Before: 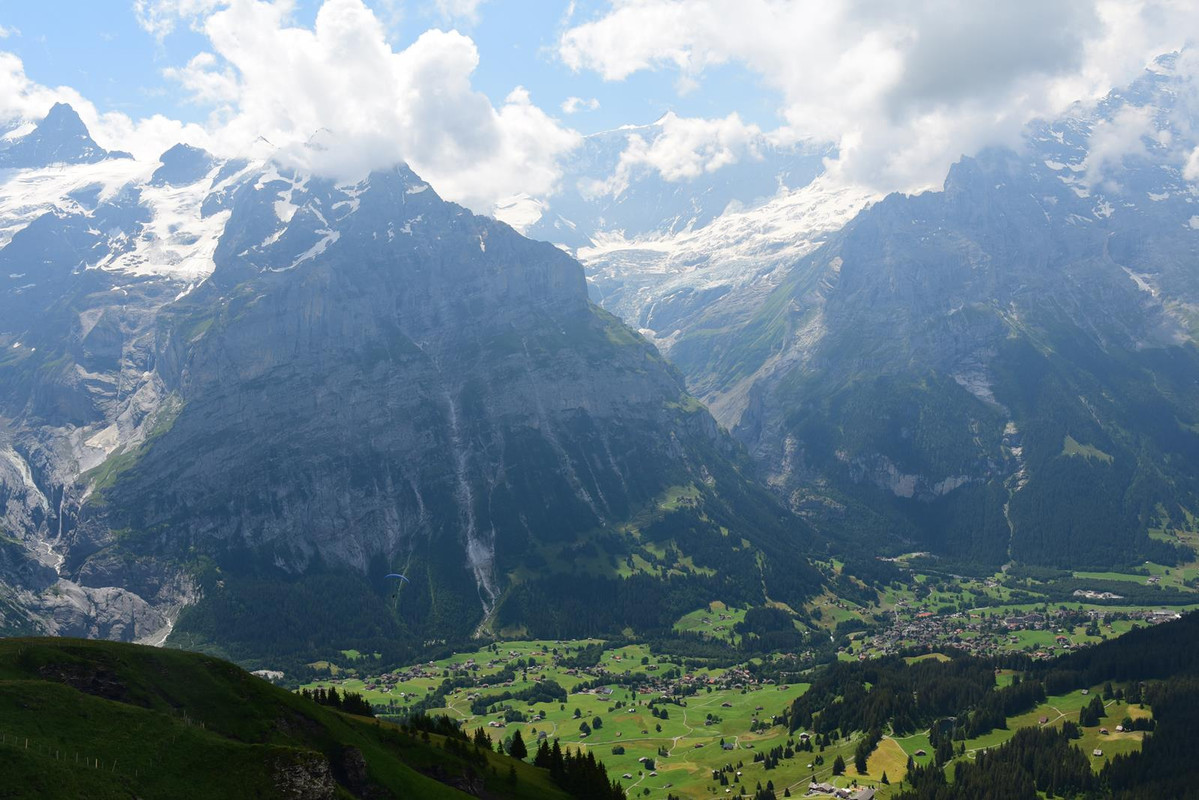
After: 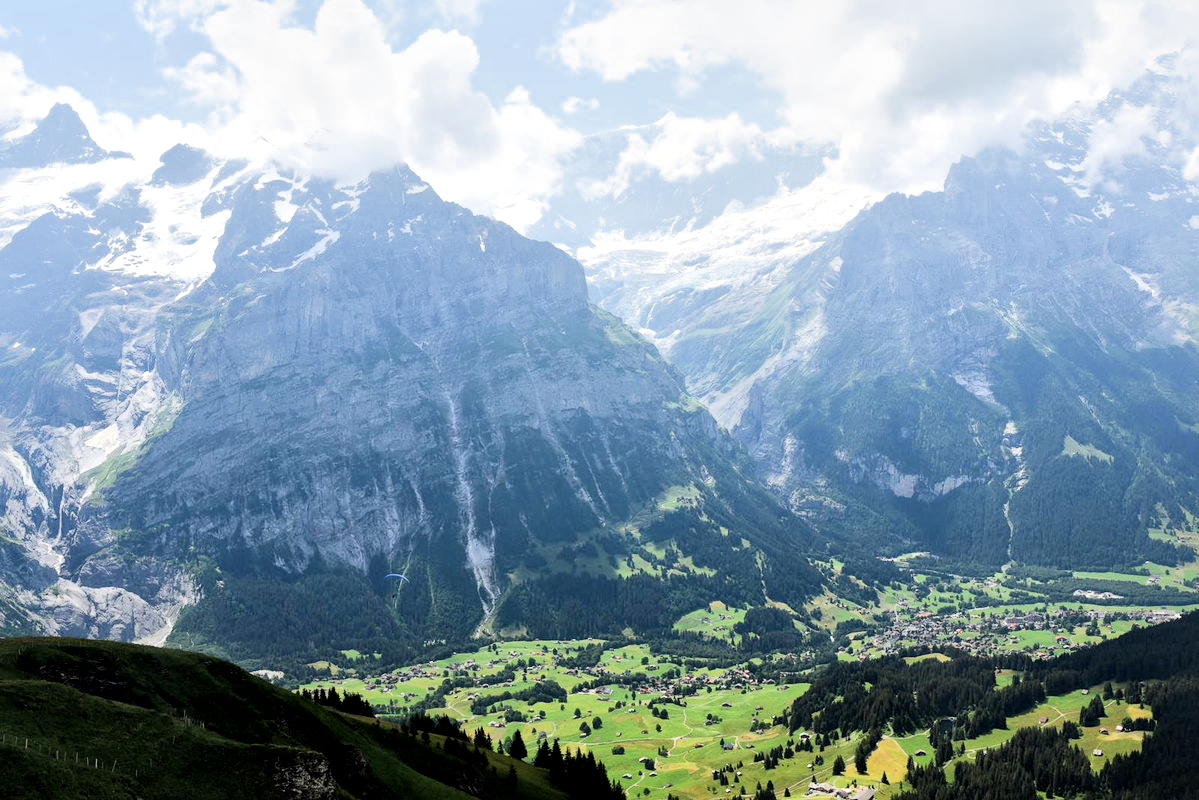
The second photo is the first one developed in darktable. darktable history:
exposure: black level correction 0, exposure 1.101 EV, compensate highlight preservation false
filmic rgb: black relative exposure -7.5 EV, white relative exposure 5 EV, threshold 2.94 EV, hardness 3.32, contrast 1.299, enable highlight reconstruction true
local contrast: mode bilateral grid, contrast 19, coarseness 50, detail 158%, midtone range 0.2
